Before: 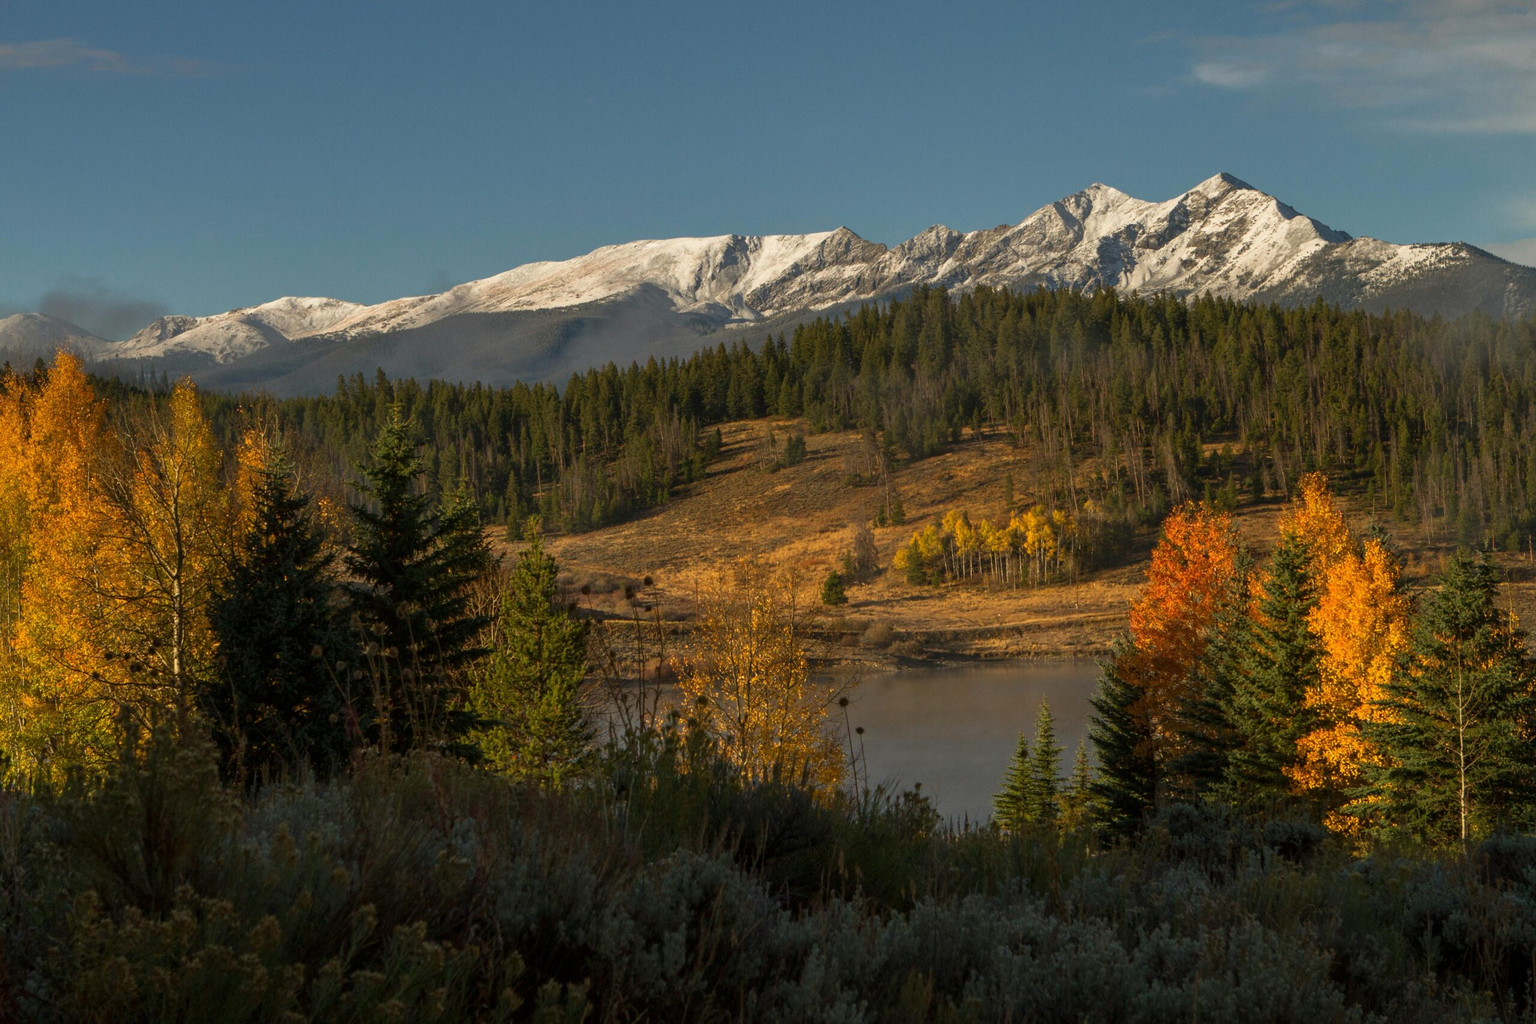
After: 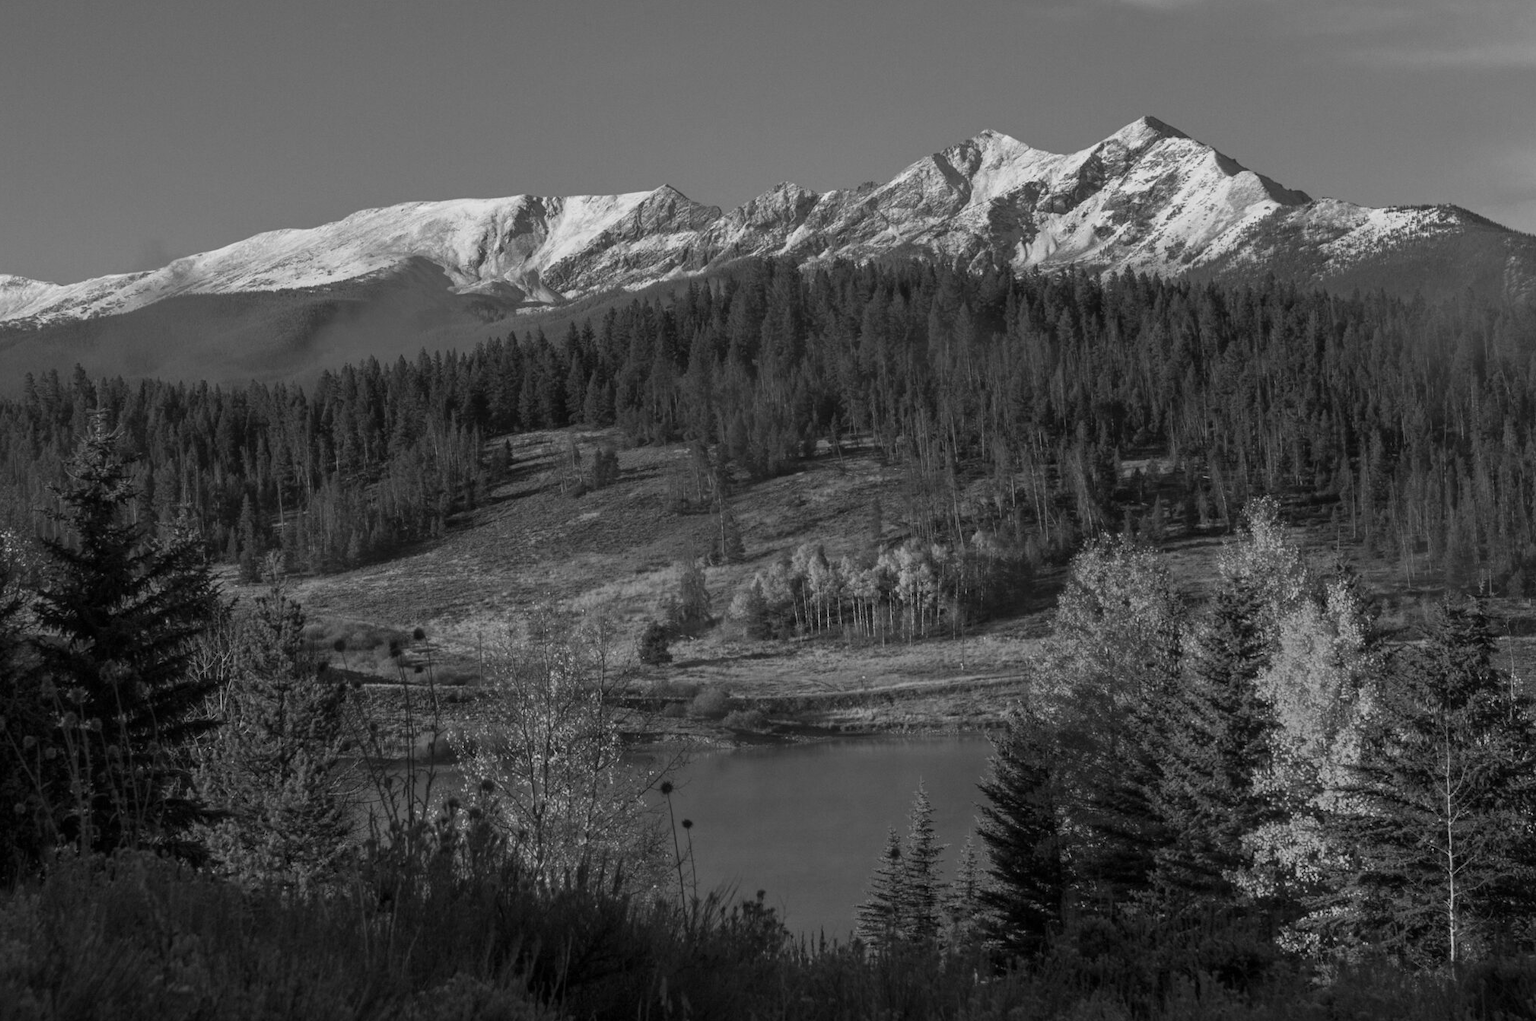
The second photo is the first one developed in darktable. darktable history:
crop and rotate: left 20.74%, top 7.912%, right 0.375%, bottom 13.378%
monochrome: a 14.95, b -89.96
